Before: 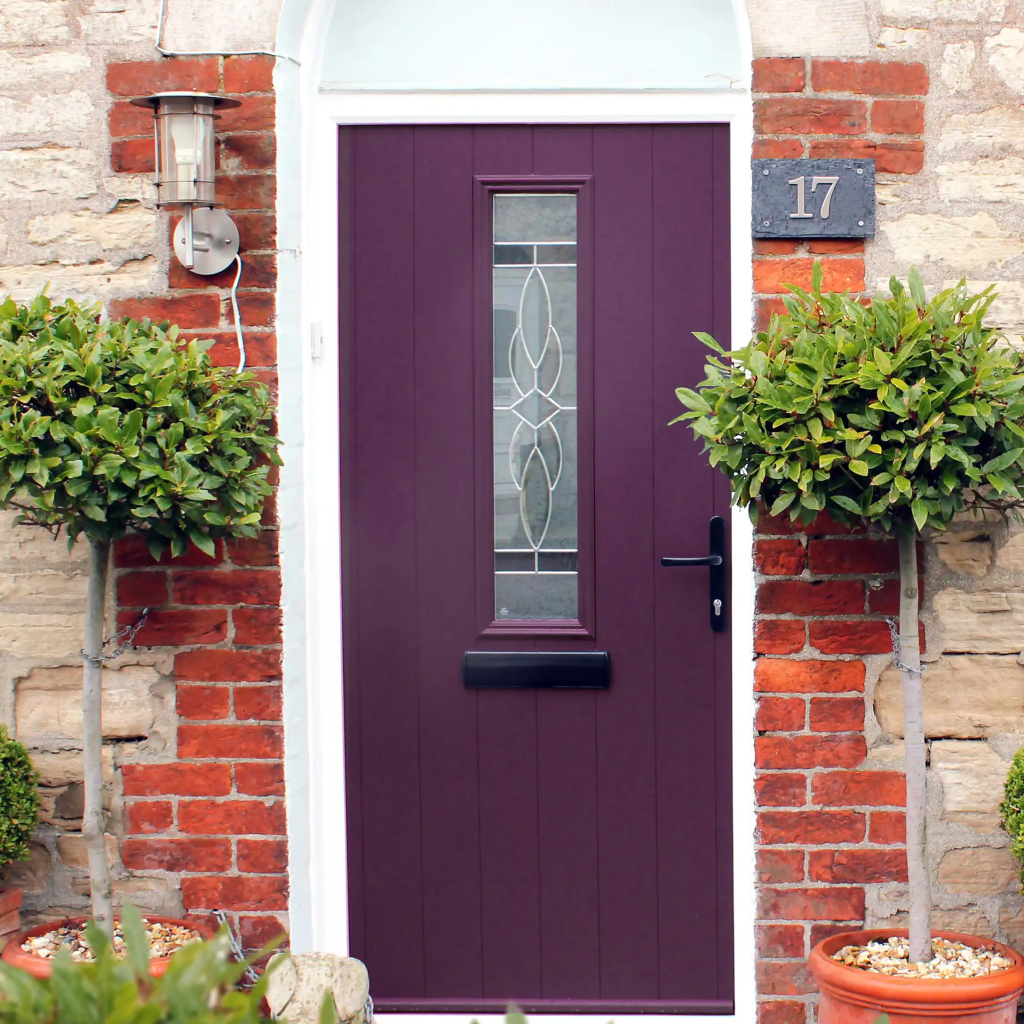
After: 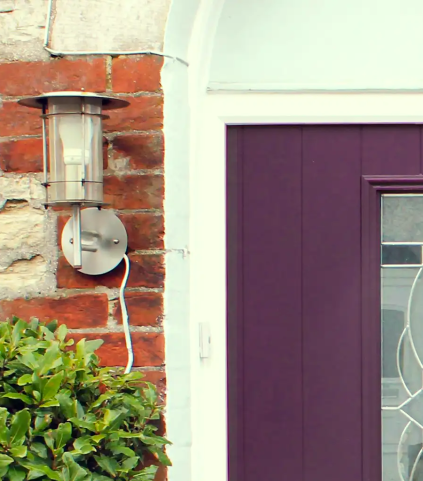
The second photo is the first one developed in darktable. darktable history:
color correction: highlights a* -5.94, highlights b* 10.9
crop and rotate: left 10.992%, top 0.054%, right 47.637%, bottom 52.933%
